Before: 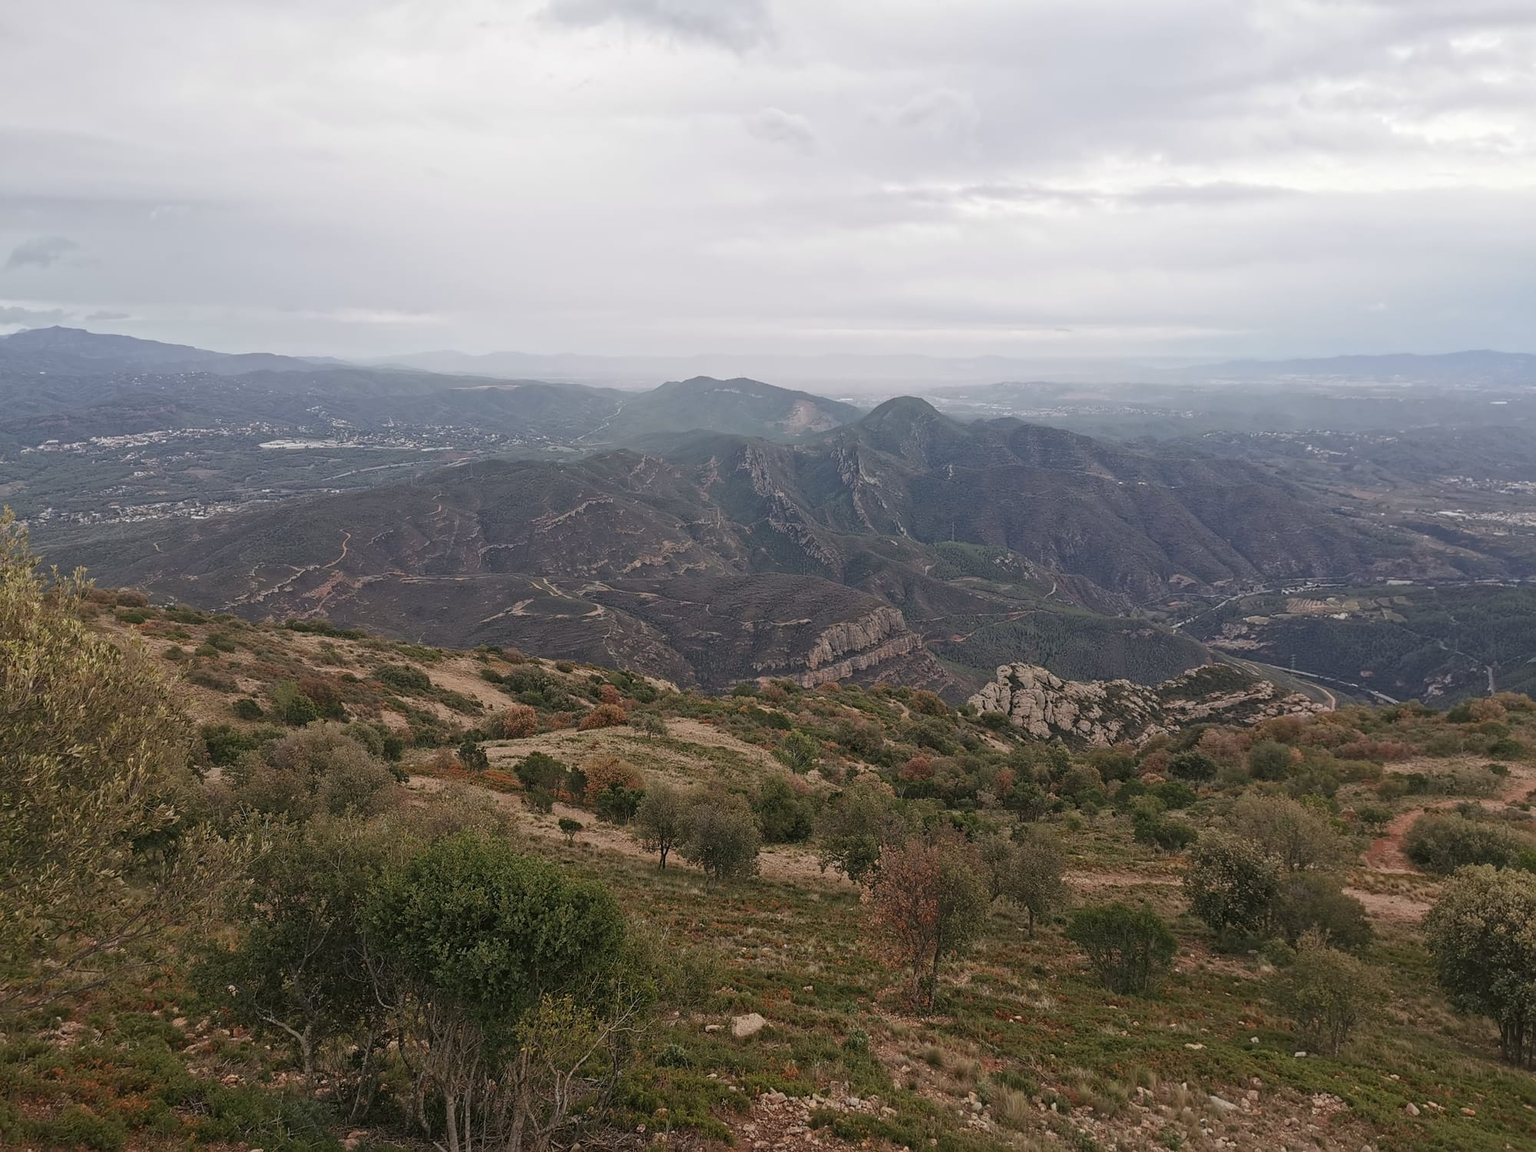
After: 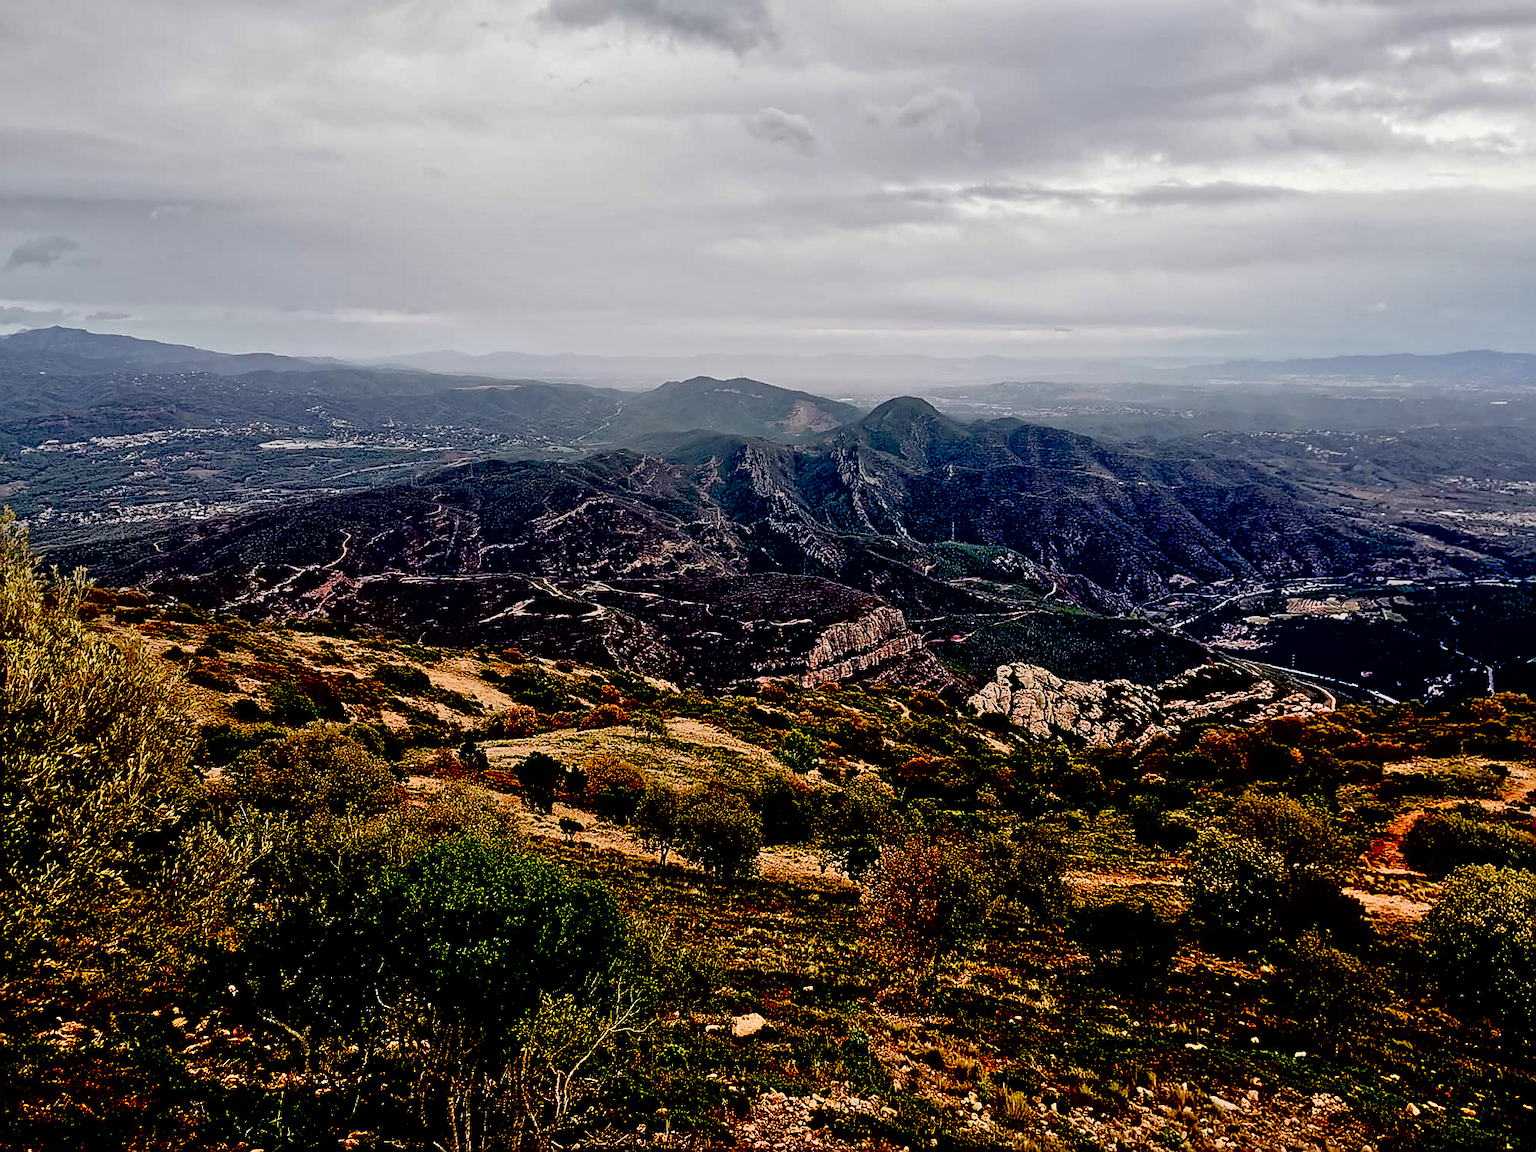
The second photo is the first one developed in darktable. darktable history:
exposure: black level correction 0.1, exposure -0.092 EV, compensate highlight preservation false
shadows and highlights: low approximation 0.01, soften with gaussian
local contrast: mode bilateral grid, contrast 20, coarseness 50, detail 120%, midtone range 0.2
sharpen: on, module defaults
